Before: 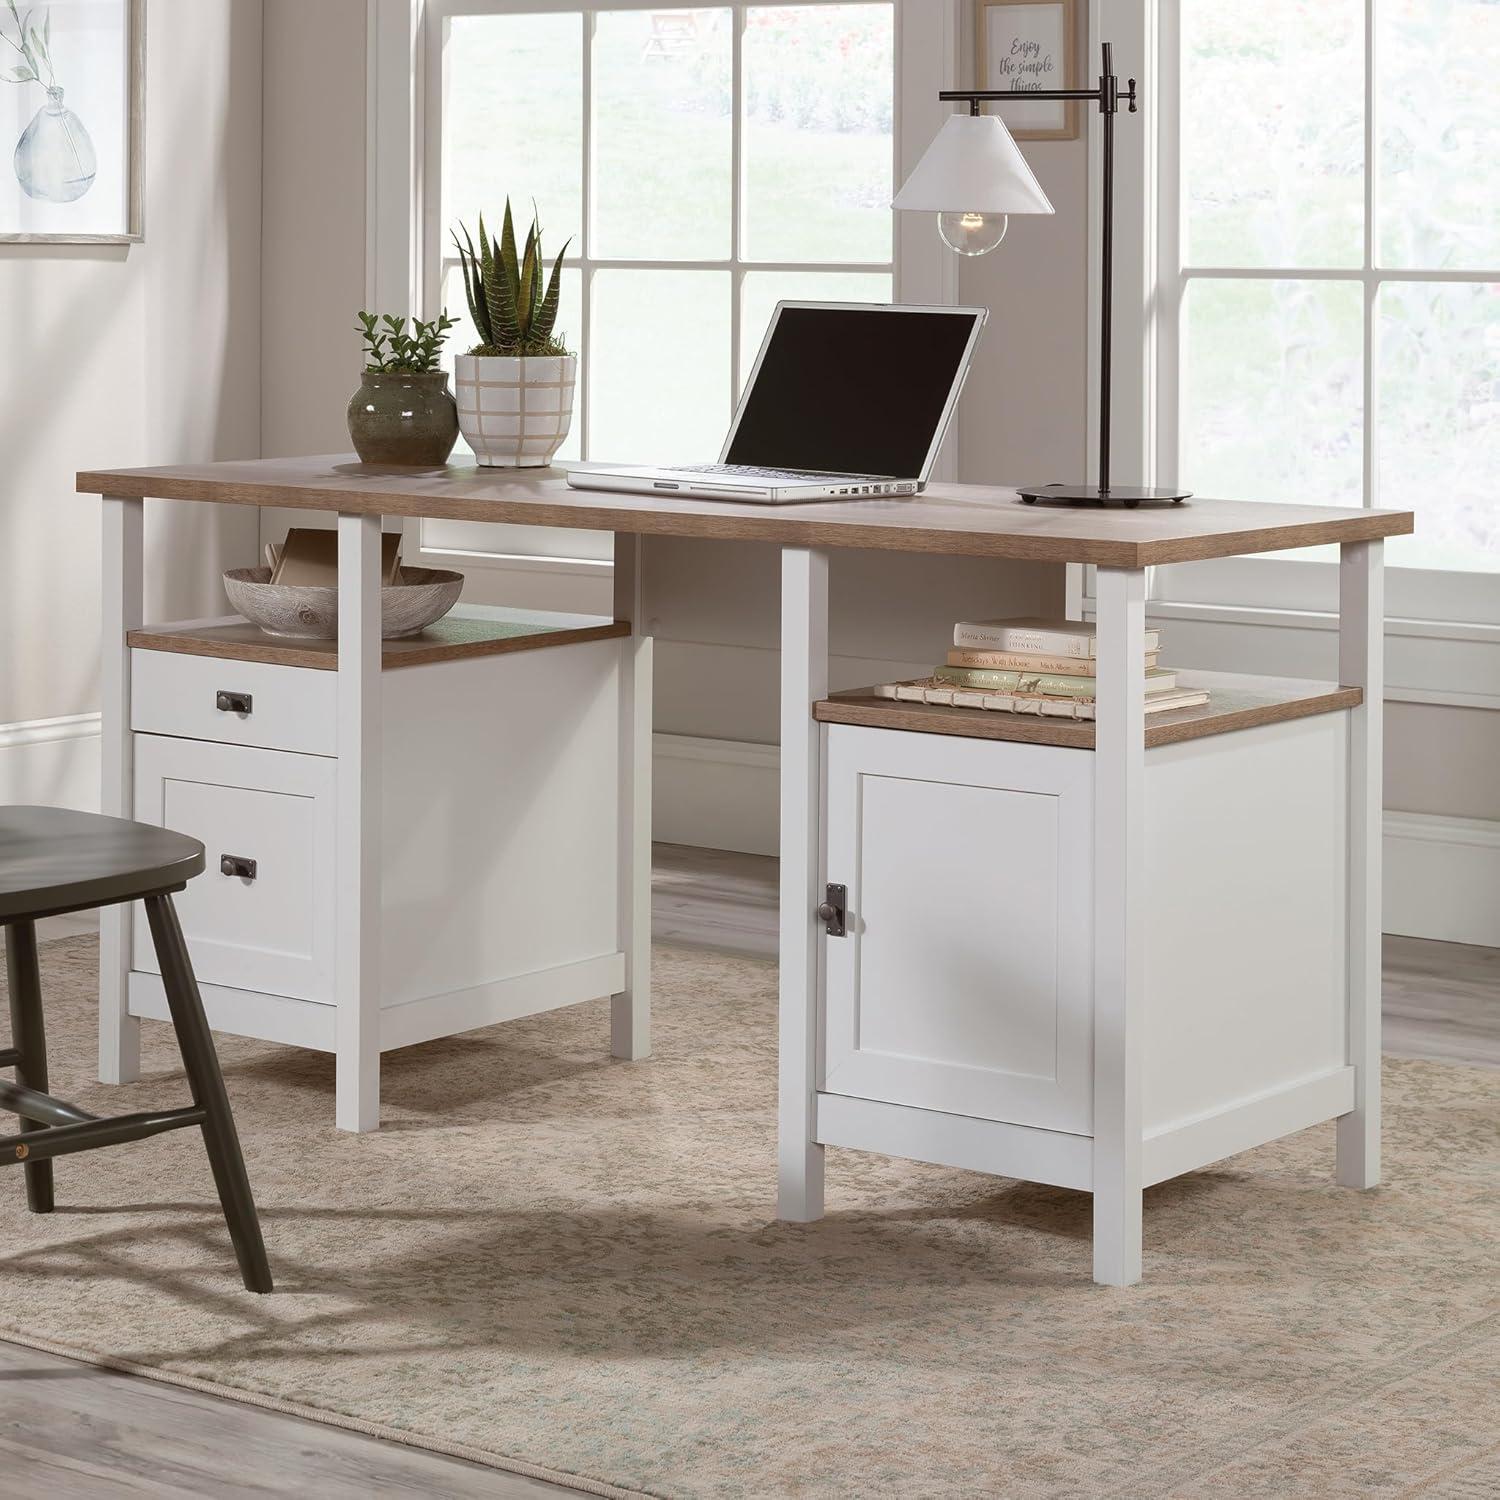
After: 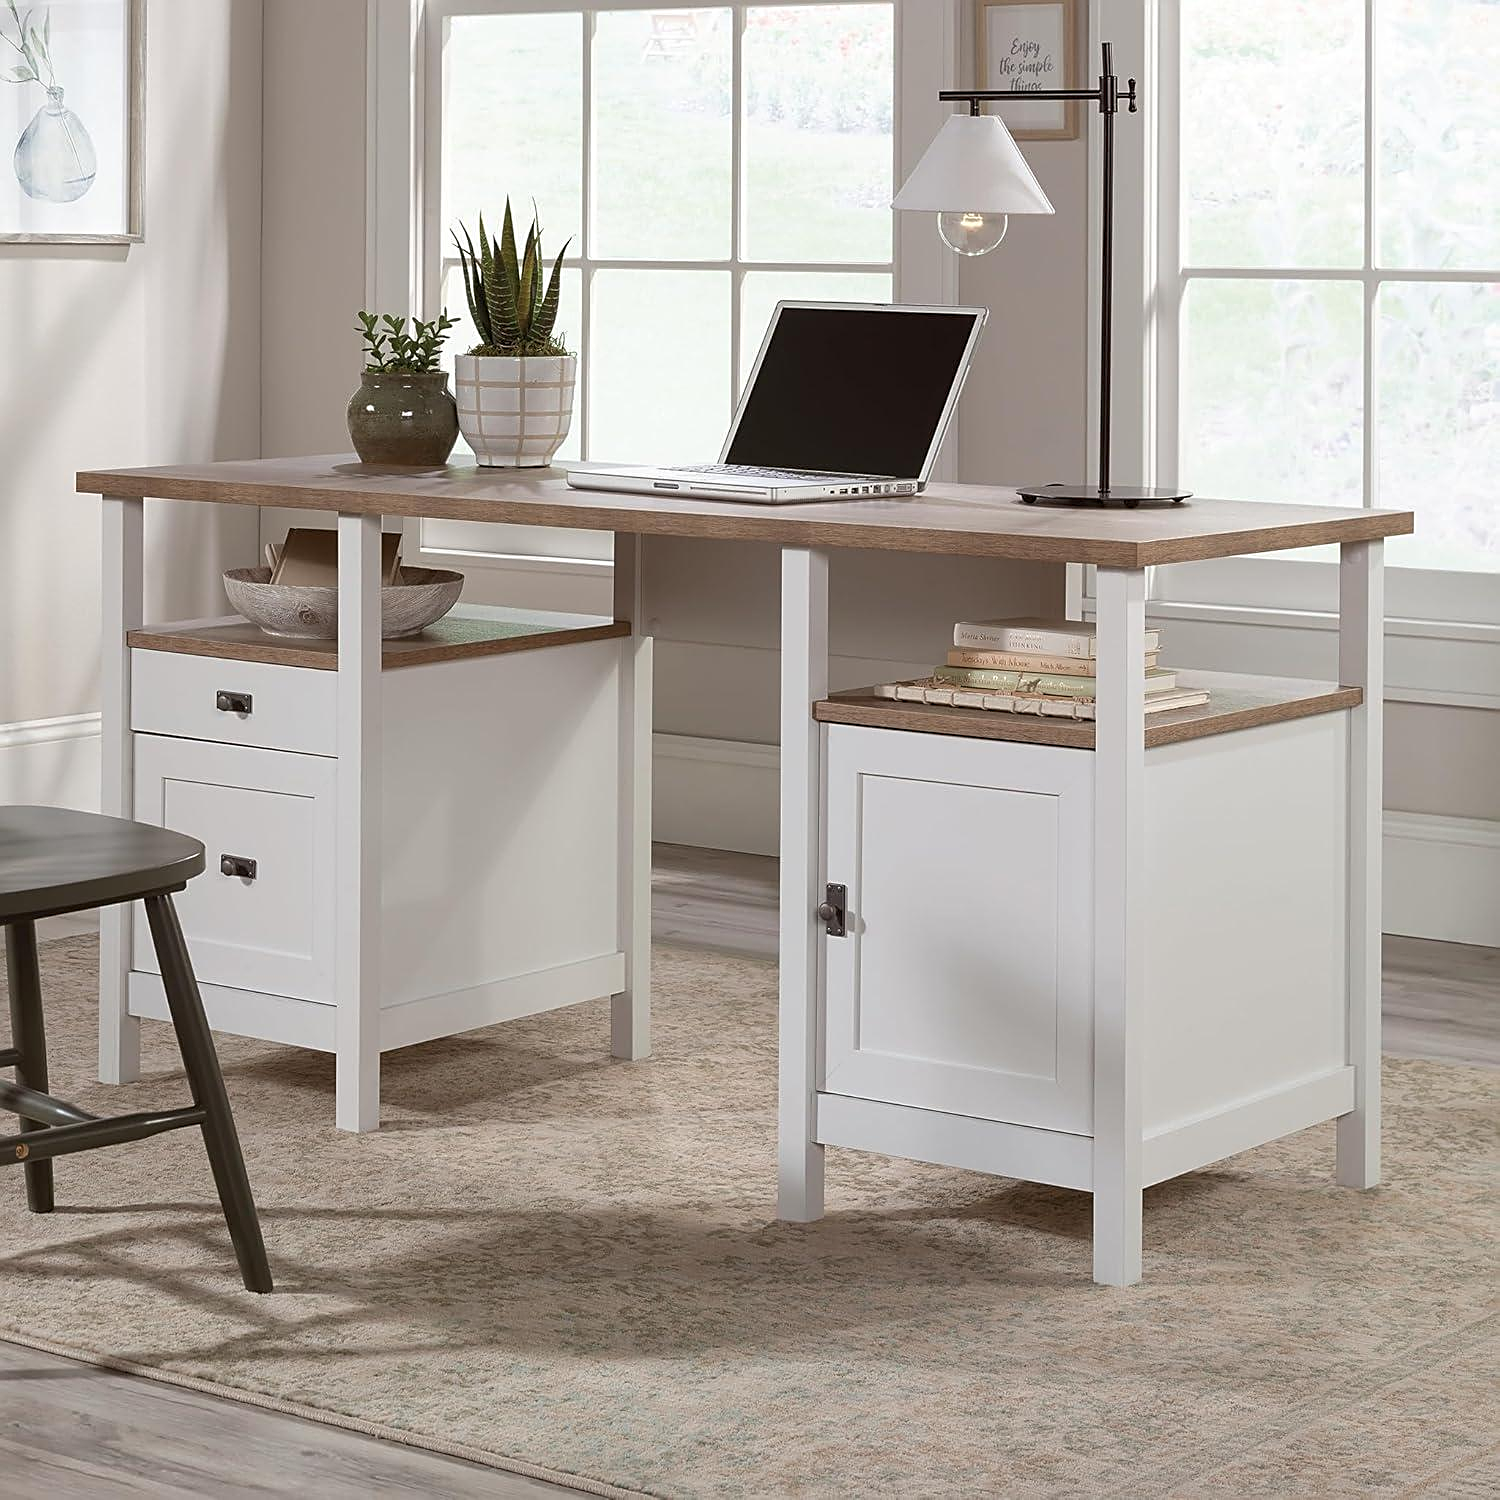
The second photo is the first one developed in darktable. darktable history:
color balance rgb: linear chroma grading › global chroma 1.5%, linear chroma grading › mid-tones -1%, perceptual saturation grading › global saturation -3%, perceptual saturation grading › shadows -2%
sharpen: on, module defaults
